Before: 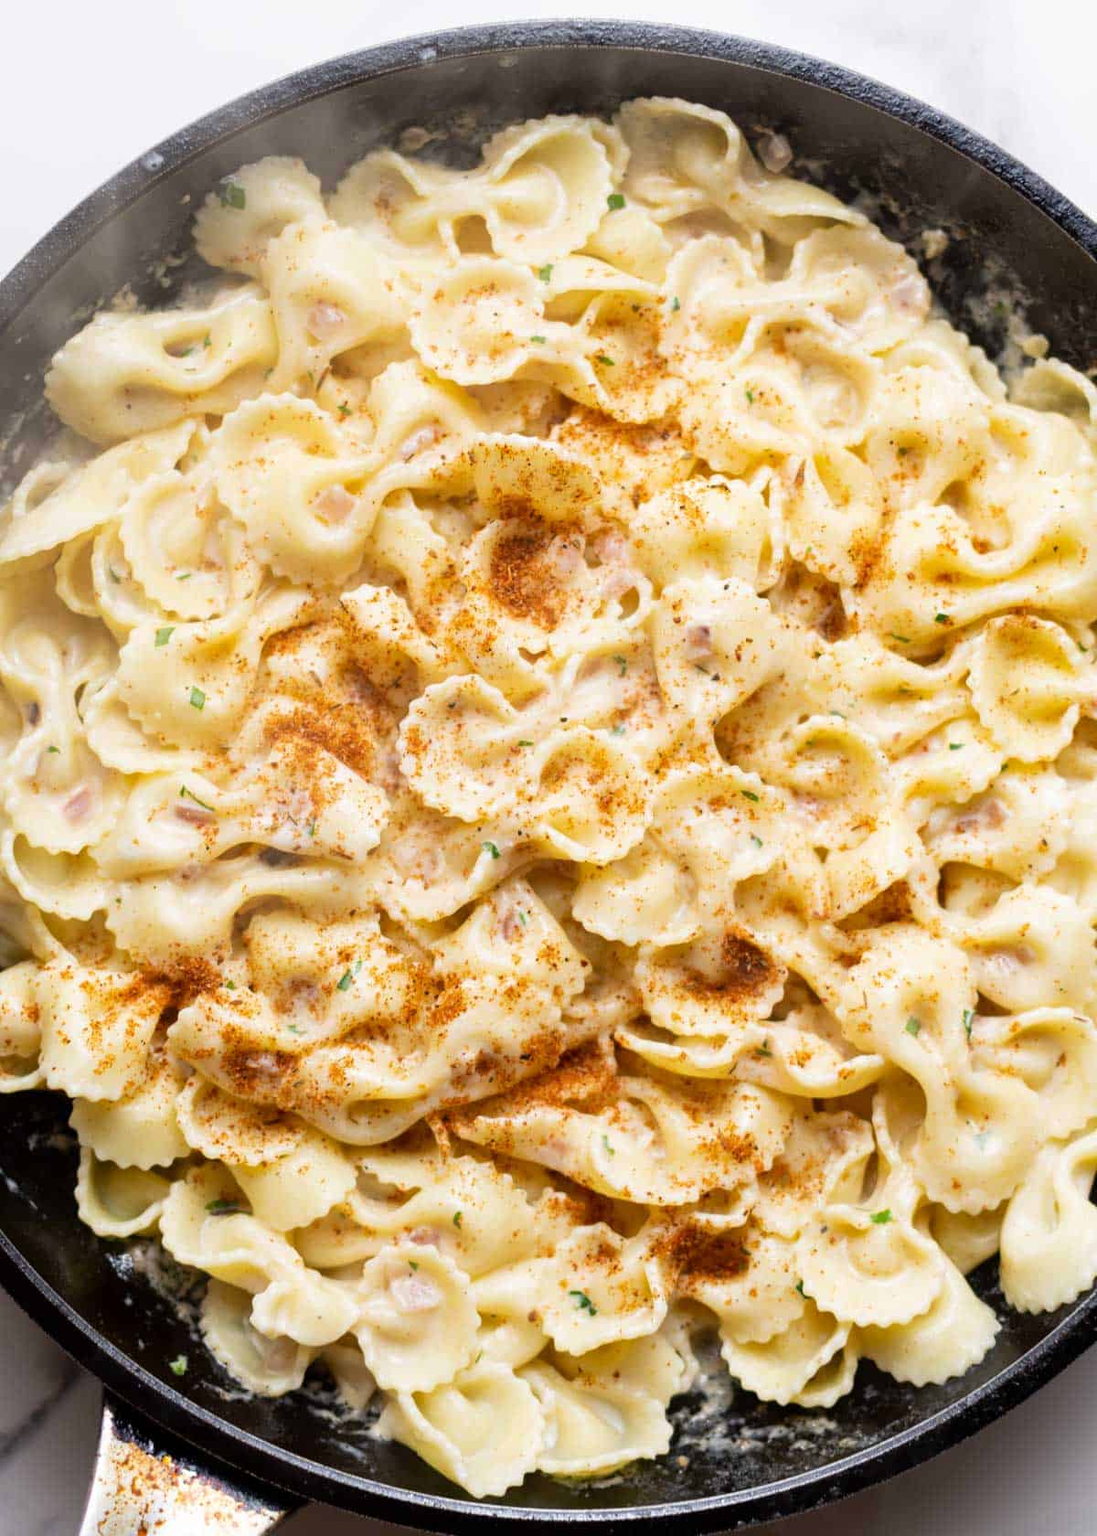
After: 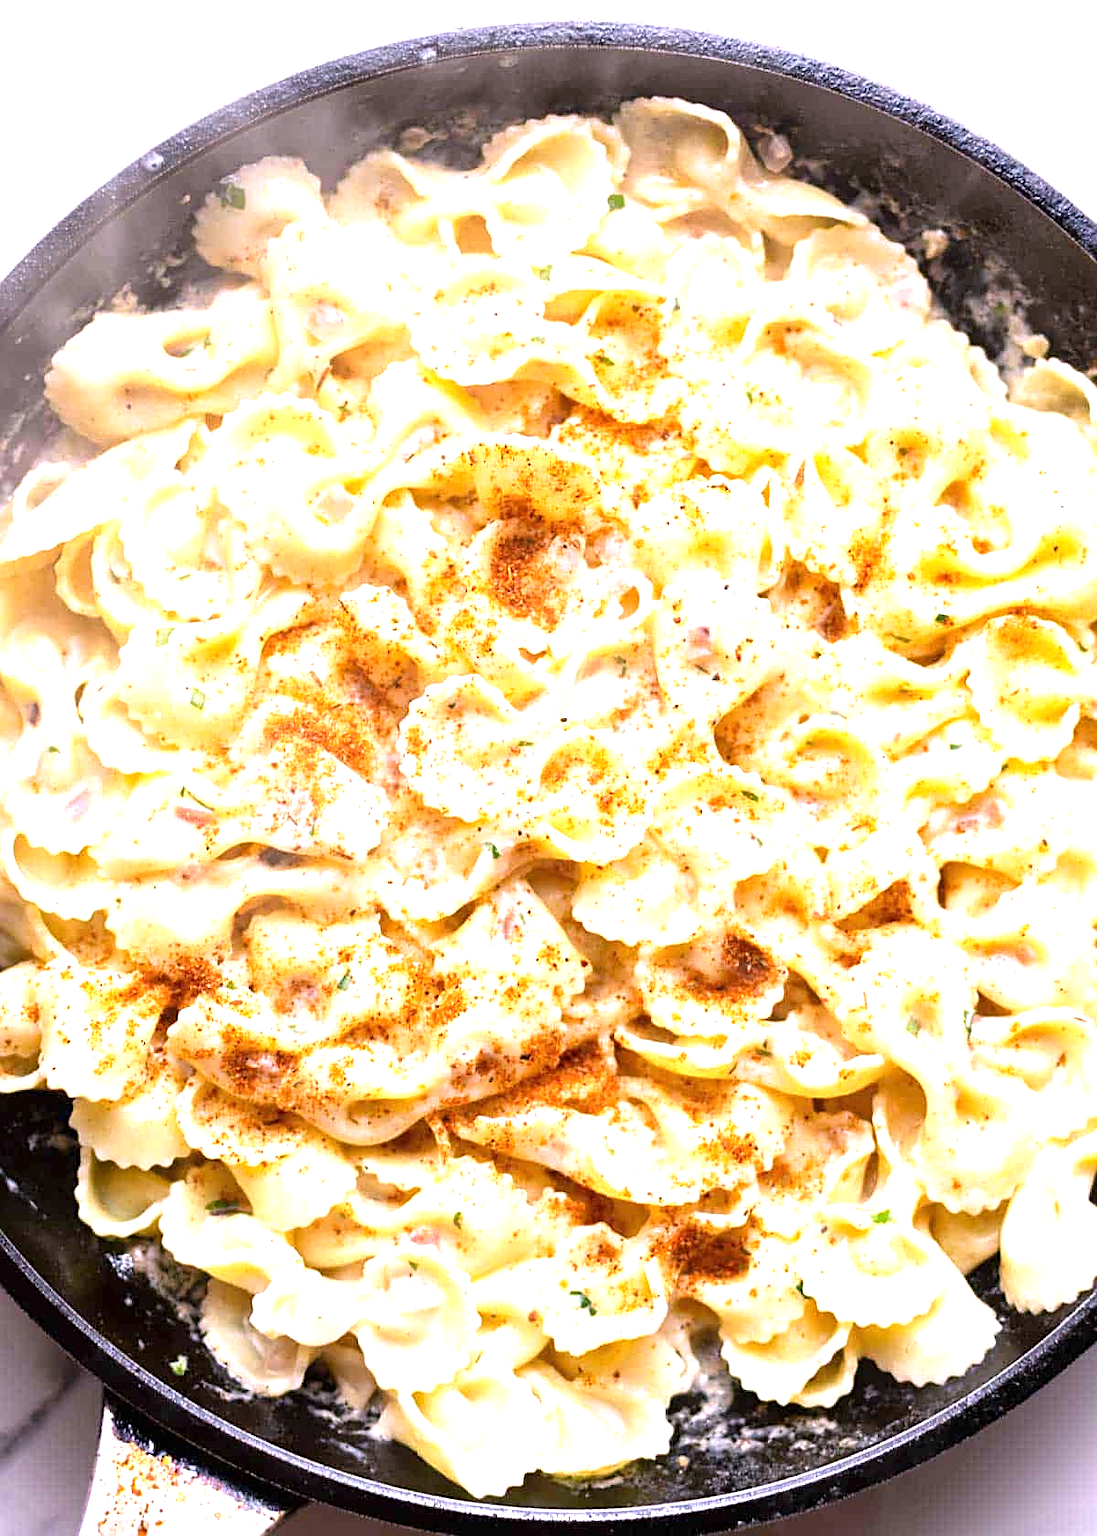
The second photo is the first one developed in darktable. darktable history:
sharpen: on, module defaults
exposure: black level correction 0, exposure 0.877 EV, compensate exposure bias true, compensate highlight preservation false
white balance: red 1.066, blue 1.119
